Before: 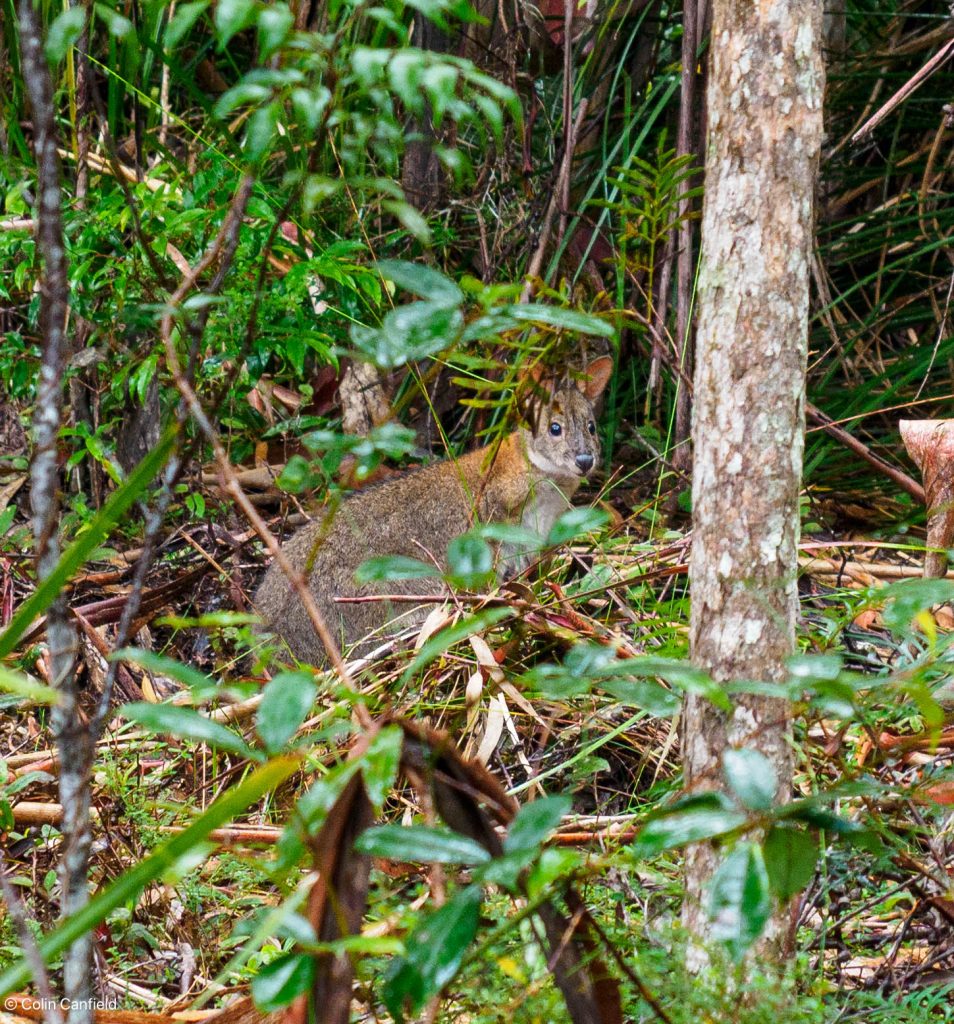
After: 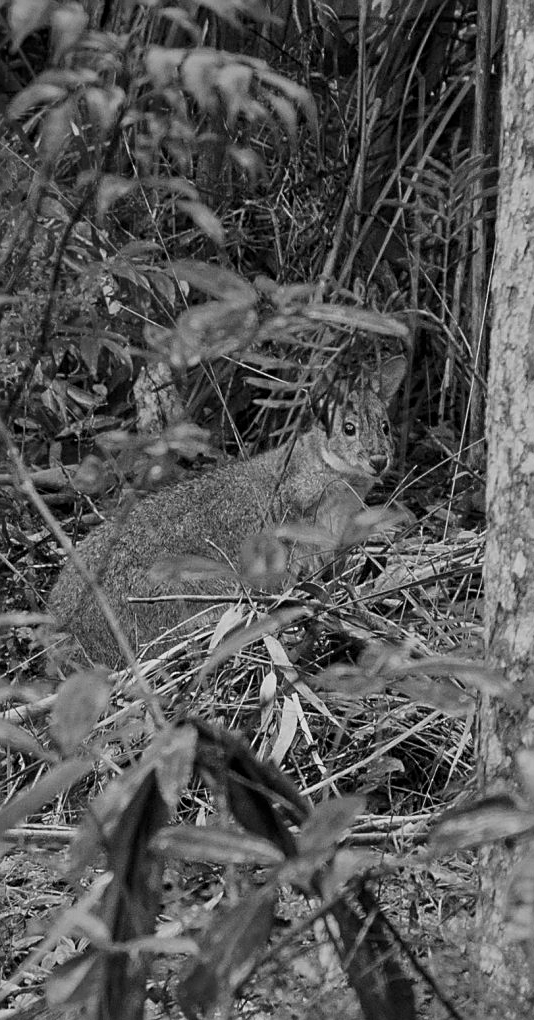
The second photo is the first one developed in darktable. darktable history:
sharpen: on, module defaults
crop: left 21.674%, right 22.086%
monochrome: a 79.32, b 81.83, size 1.1
